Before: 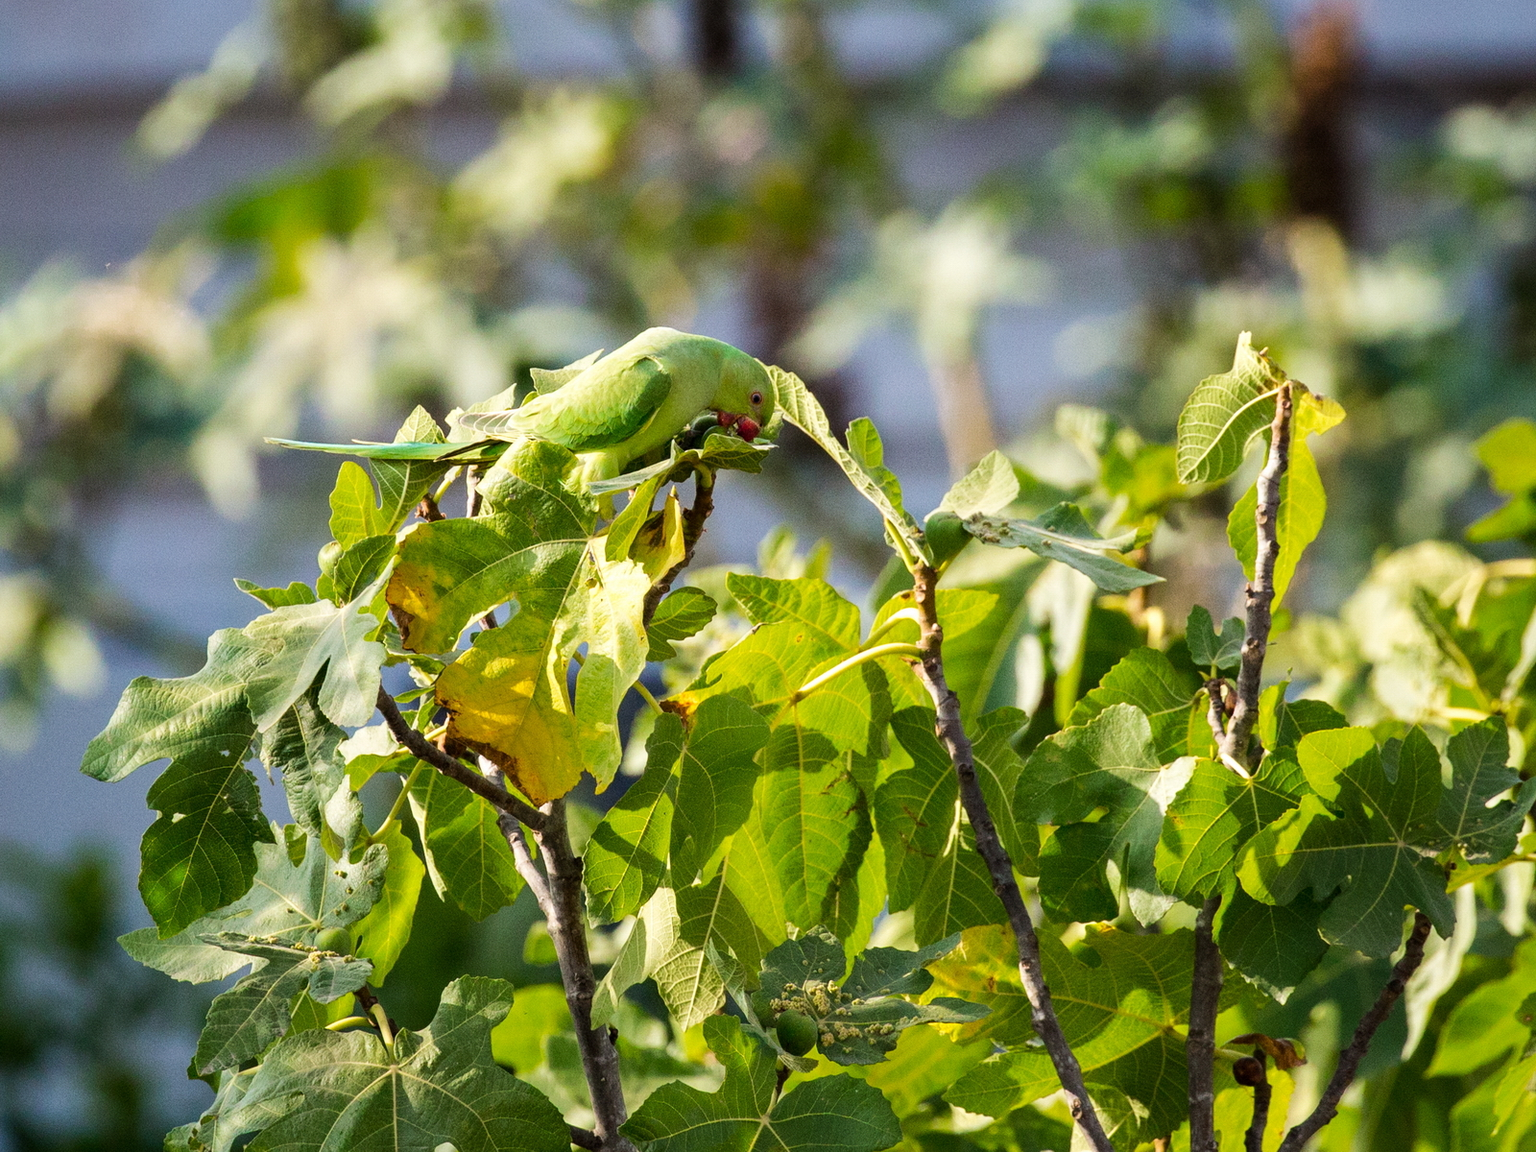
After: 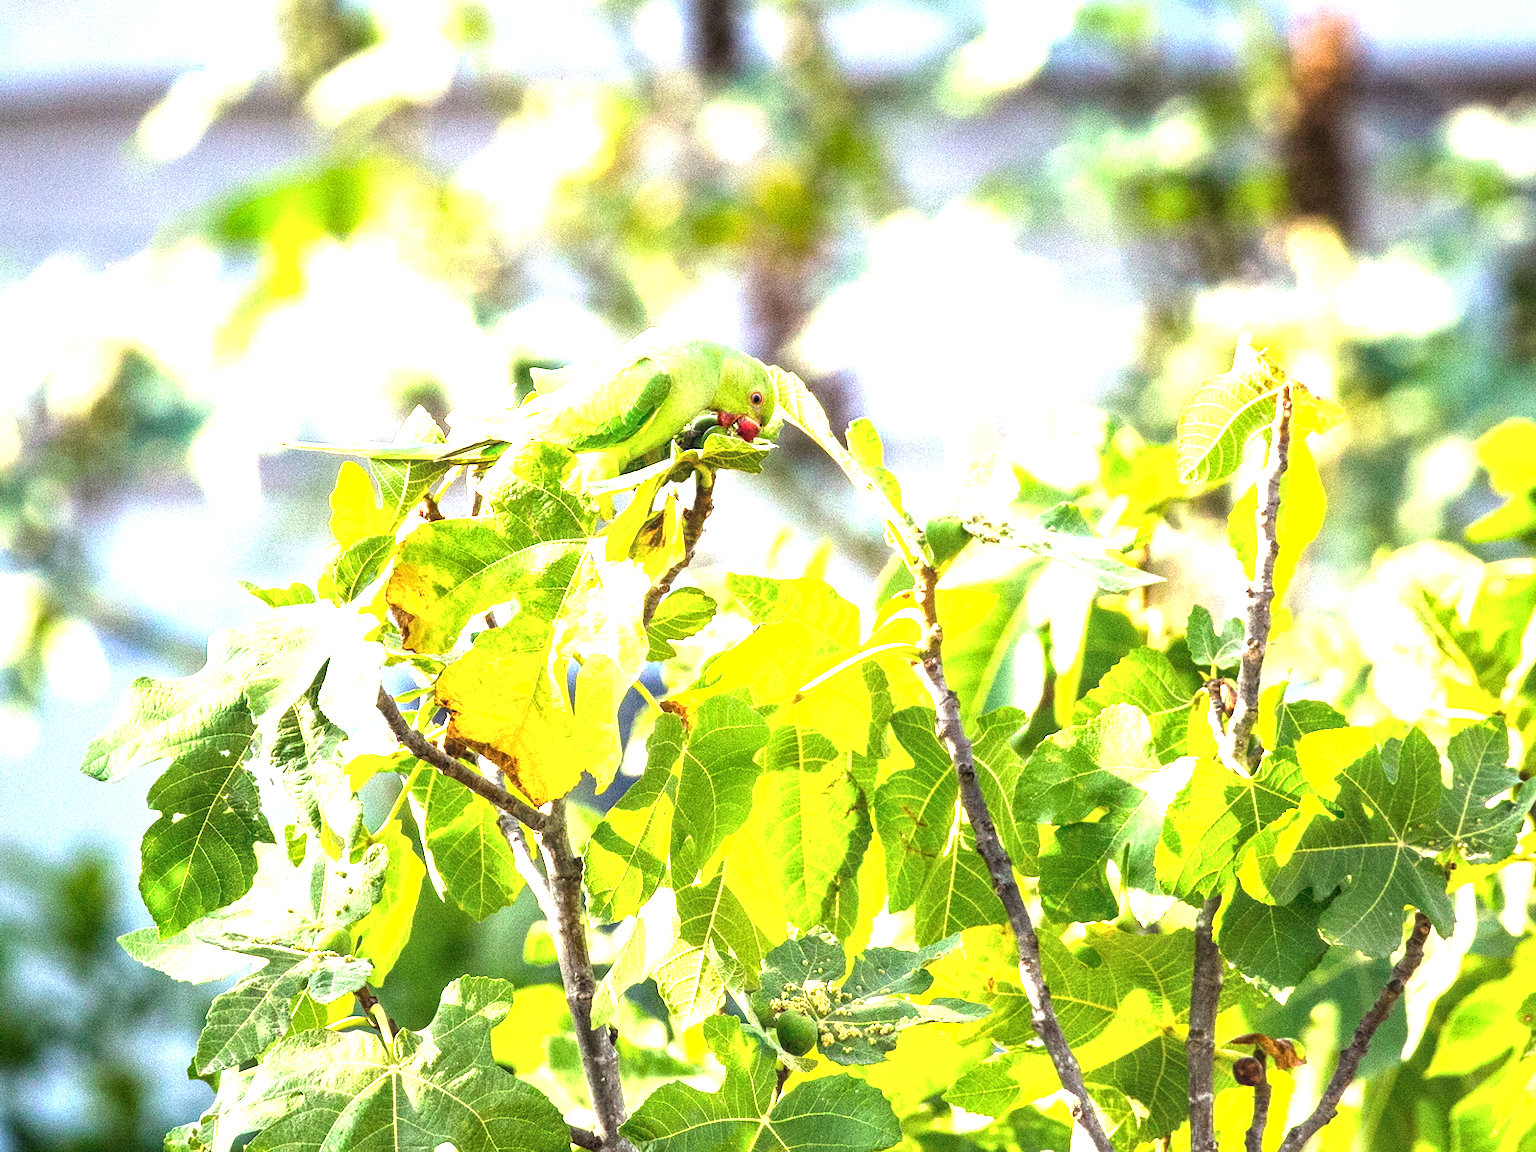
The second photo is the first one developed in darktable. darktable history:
local contrast: on, module defaults
exposure: black level correction 0, exposure 2.138 EV, compensate exposure bias true, compensate highlight preservation false
